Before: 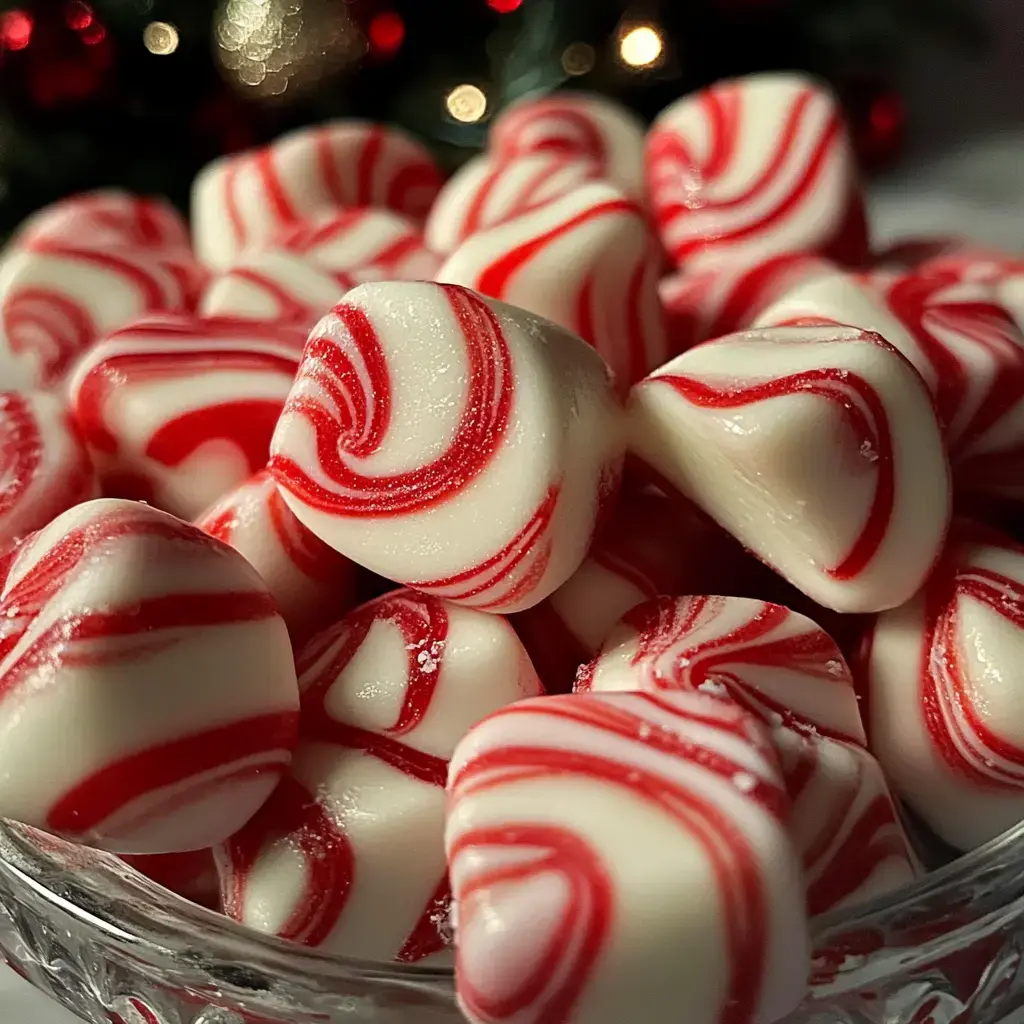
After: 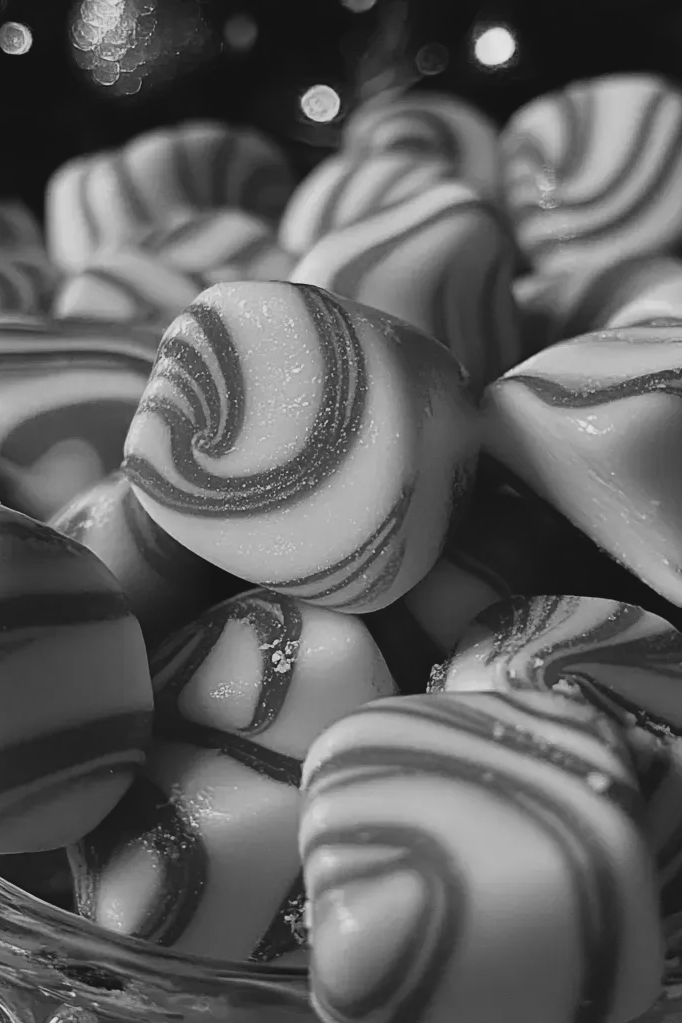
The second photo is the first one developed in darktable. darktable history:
color calibration: output gray [0.253, 0.26, 0.487, 0], gray › normalize channels true, illuminant same as pipeline (D50), adaptation XYZ, x 0.346, y 0.359, gamut compression 0
white balance: red 0.983, blue 1.036
monochrome: a -4.13, b 5.16, size 1
crop and rotate: left 14.292%, right 19.041%
color balance: lift [1.005, 0.99, 1.007, 1.01], gamma [1, 1.034, 1.032, 0.966], gain [0.873, 1.055, 1.067, 0.933]
